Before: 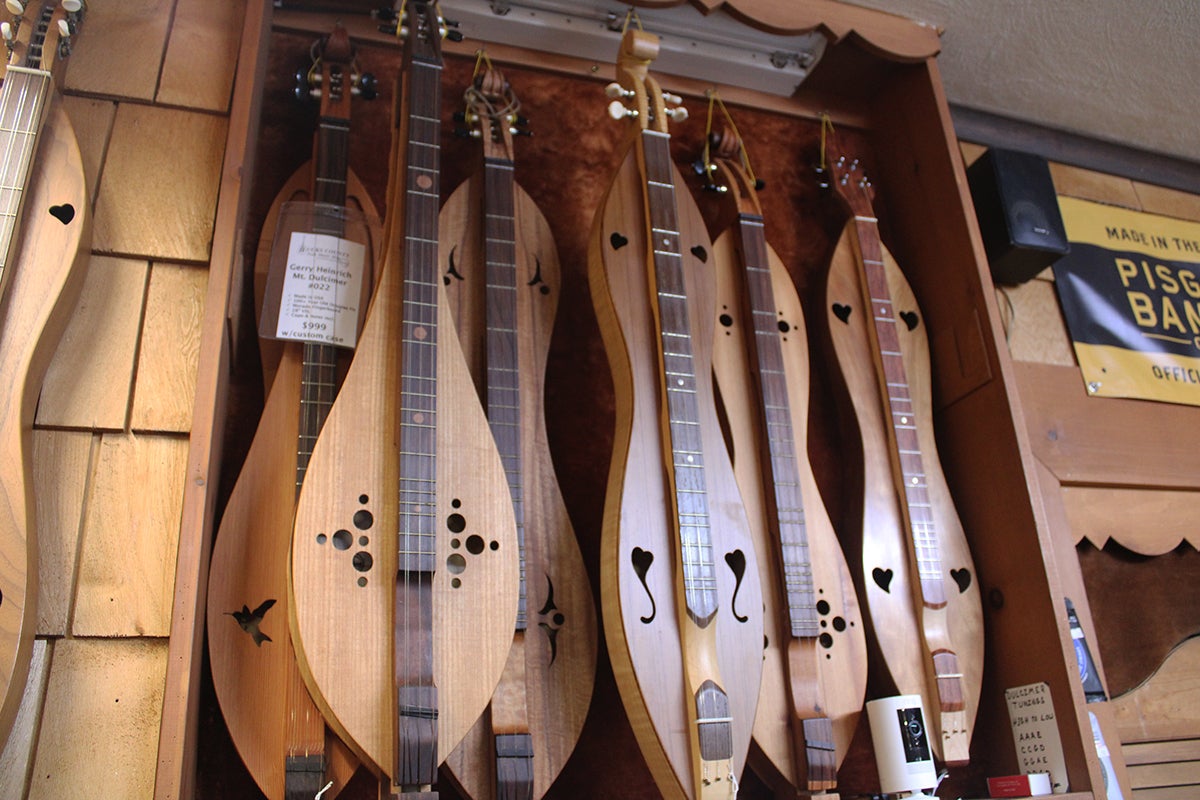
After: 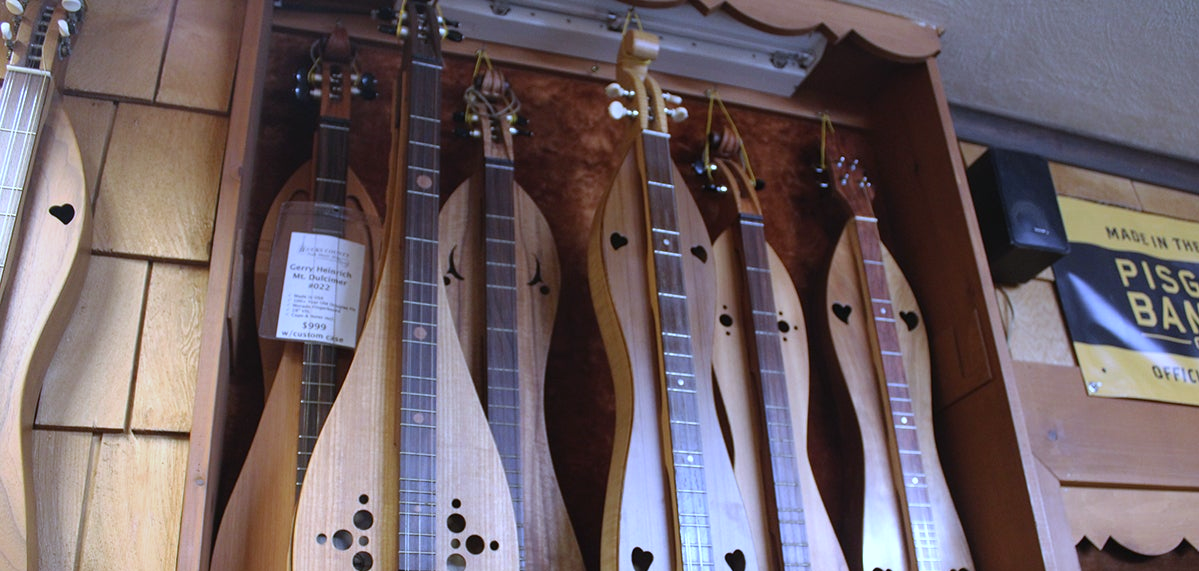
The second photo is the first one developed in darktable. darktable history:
white balance: red 0.871, blue 1.249
exposure: black level correction -0.001, exposure 0.08 EV, compensate highlight preservation false
crop: bottom 28.576%
levels: levels [0, 0.492, 0.984]
